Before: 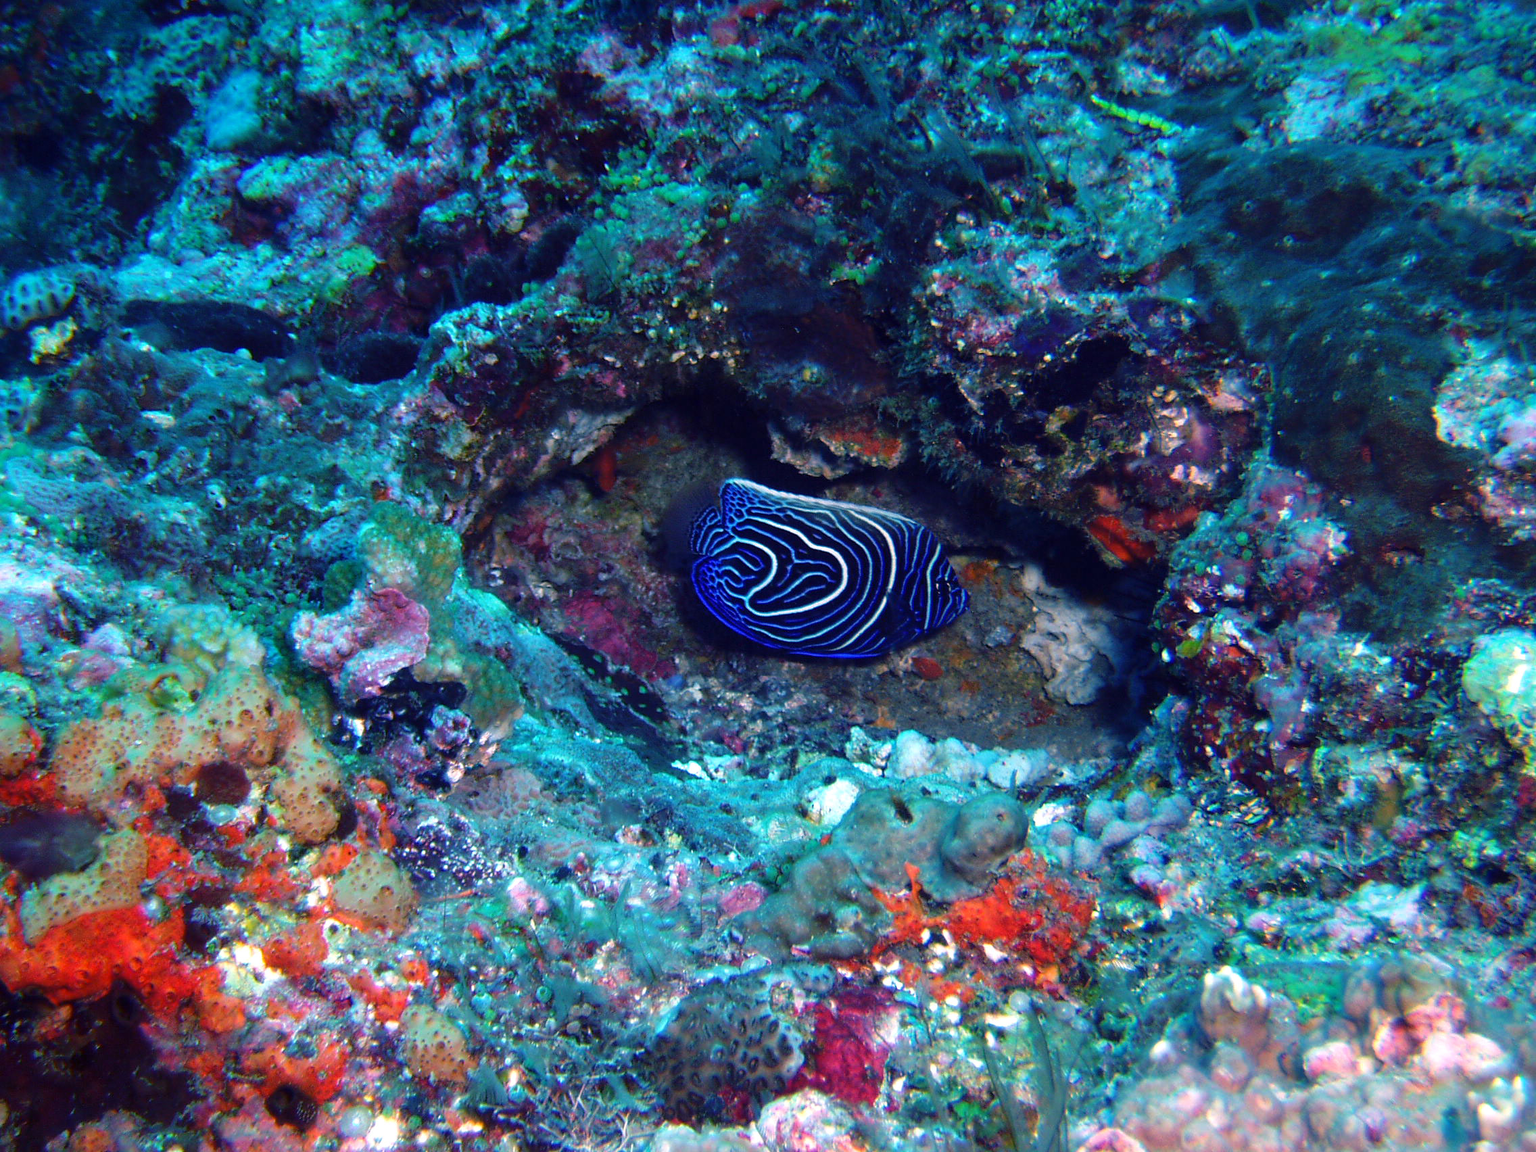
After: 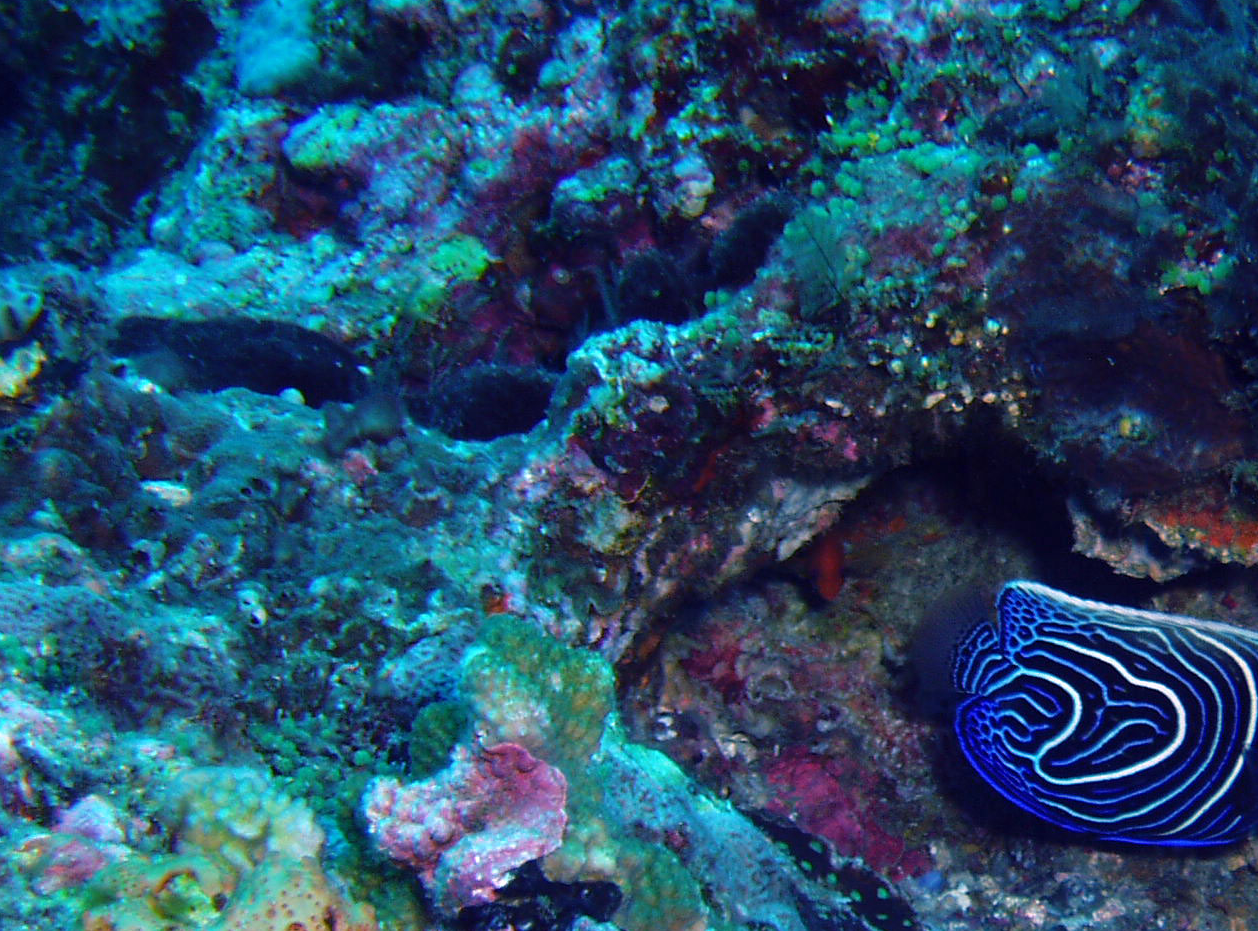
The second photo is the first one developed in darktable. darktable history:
crop and rotate: left 3.028%, top 7.503%, right 41.588%, bottom 37.806%
